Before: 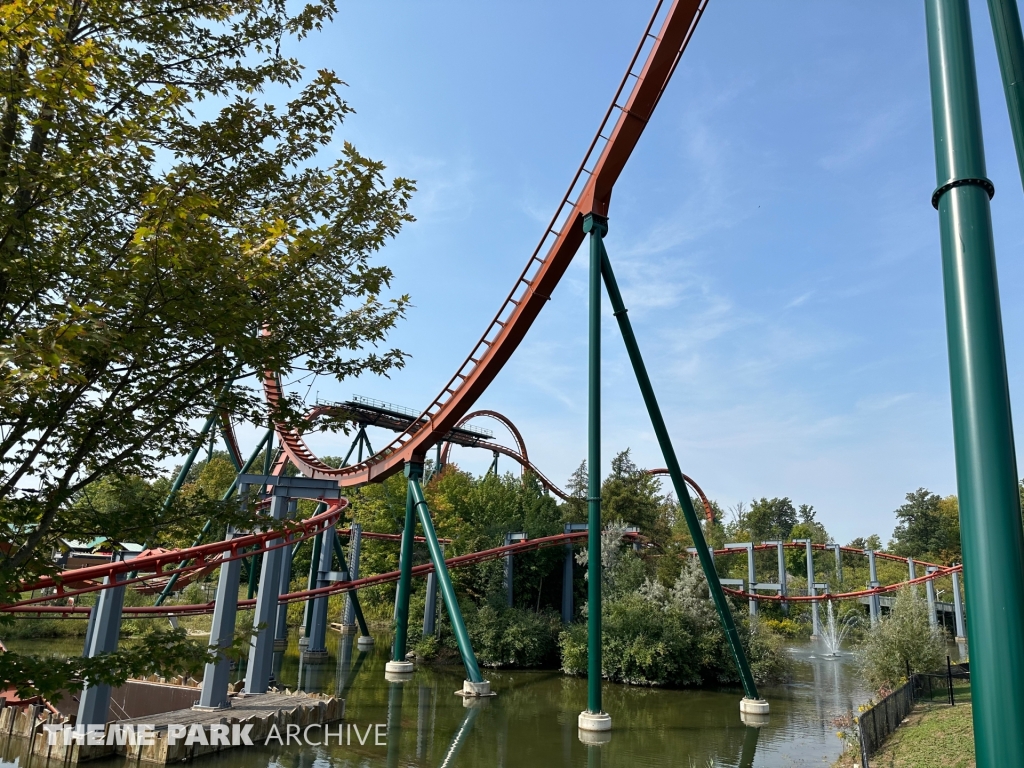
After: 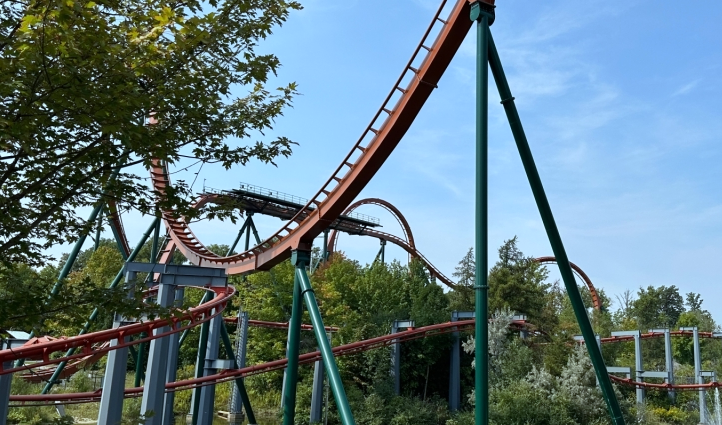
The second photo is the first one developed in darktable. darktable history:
crop: left 11.123%, top 27.61%, right 18.3%, bottom 17.034%
white balance: red 0.925, blue 1.046
